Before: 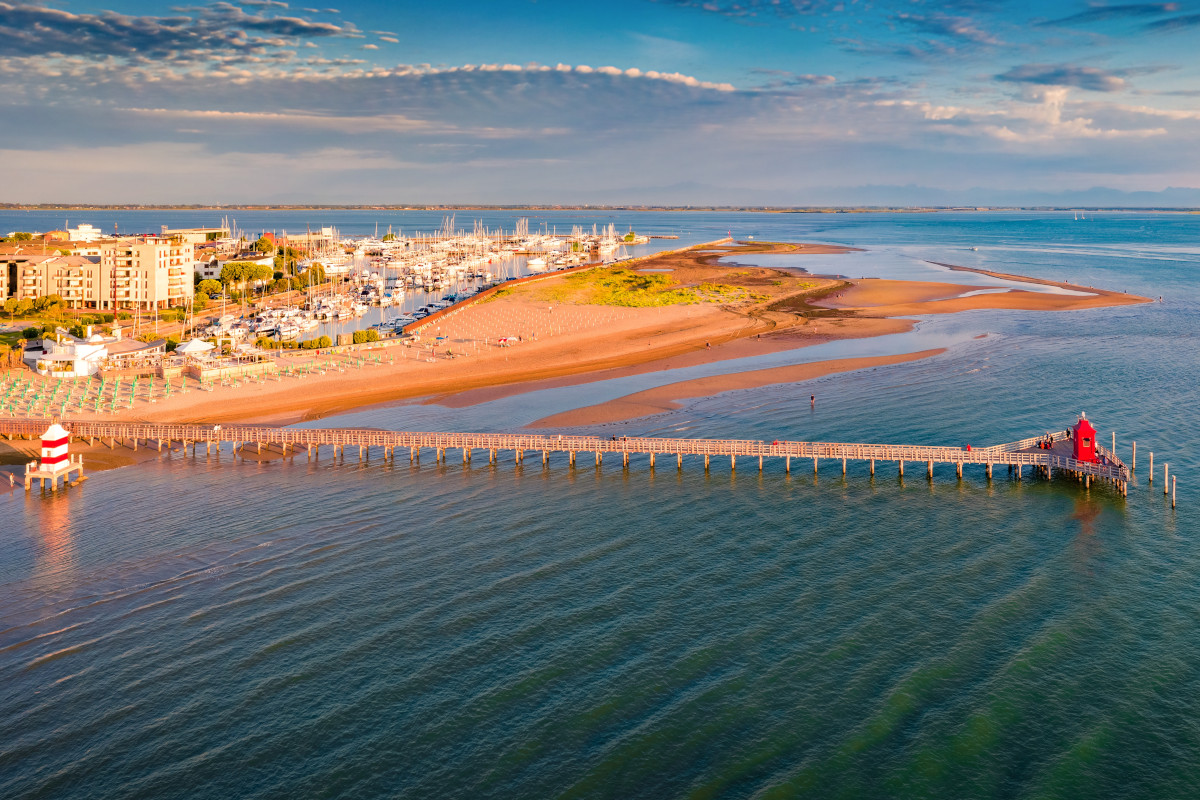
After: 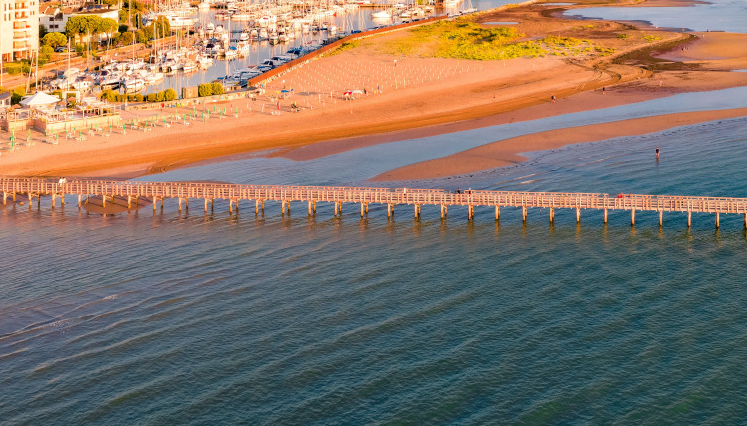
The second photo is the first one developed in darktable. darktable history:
crop: left 12.987%, top 30.885%, right 24.762%, bottom 15.743%
